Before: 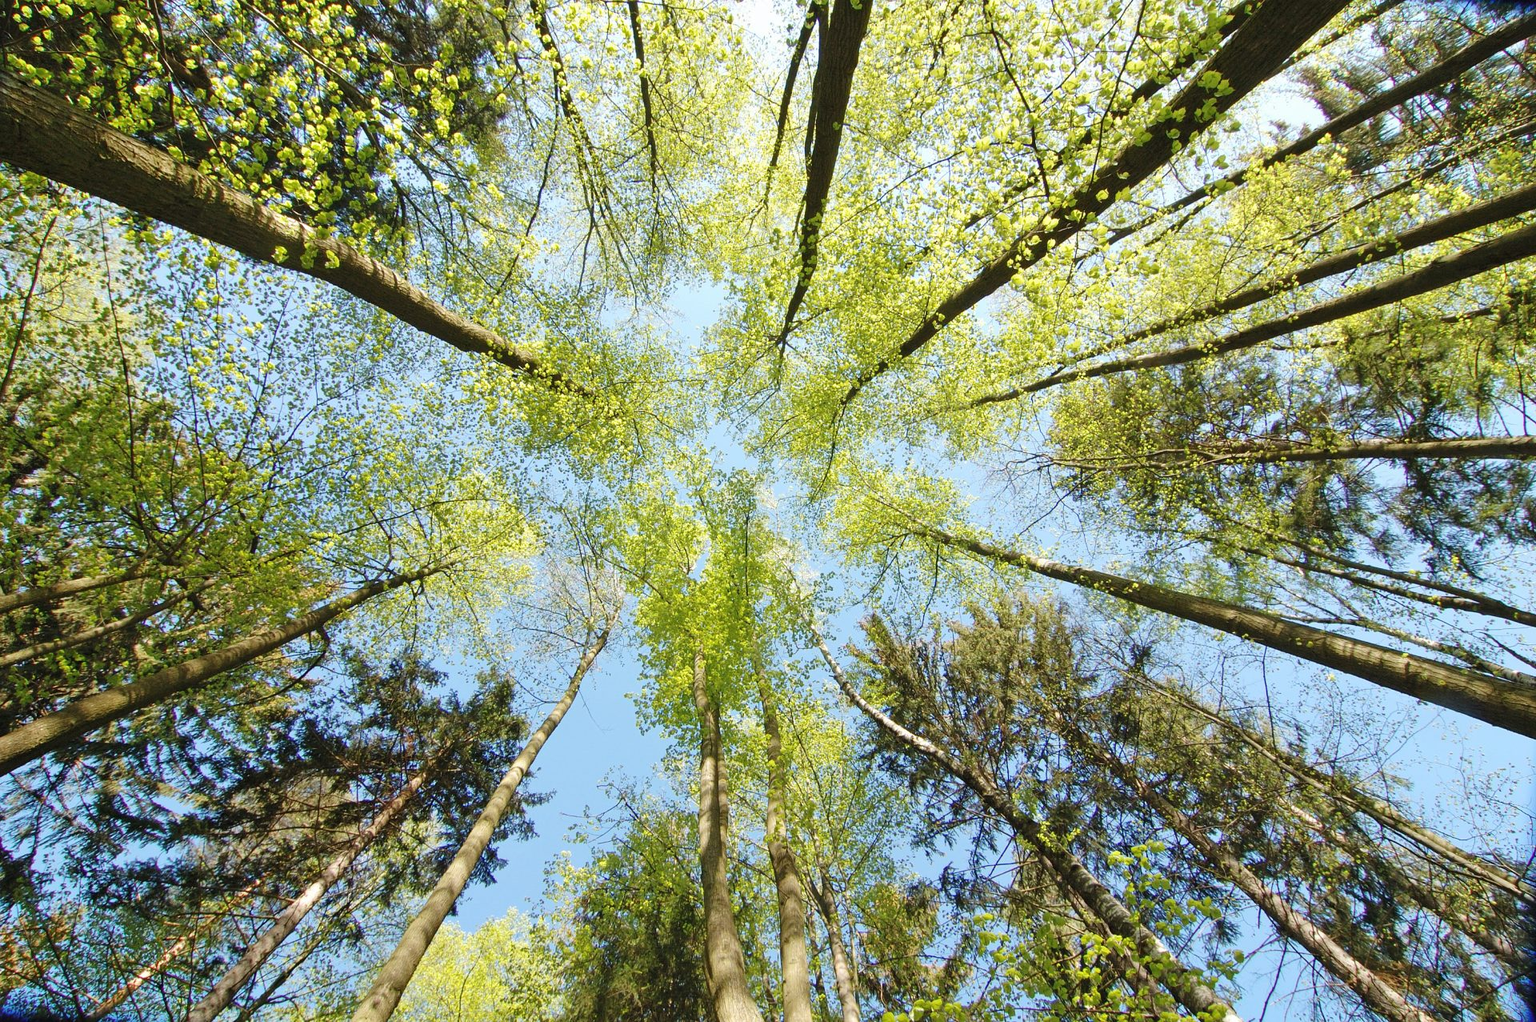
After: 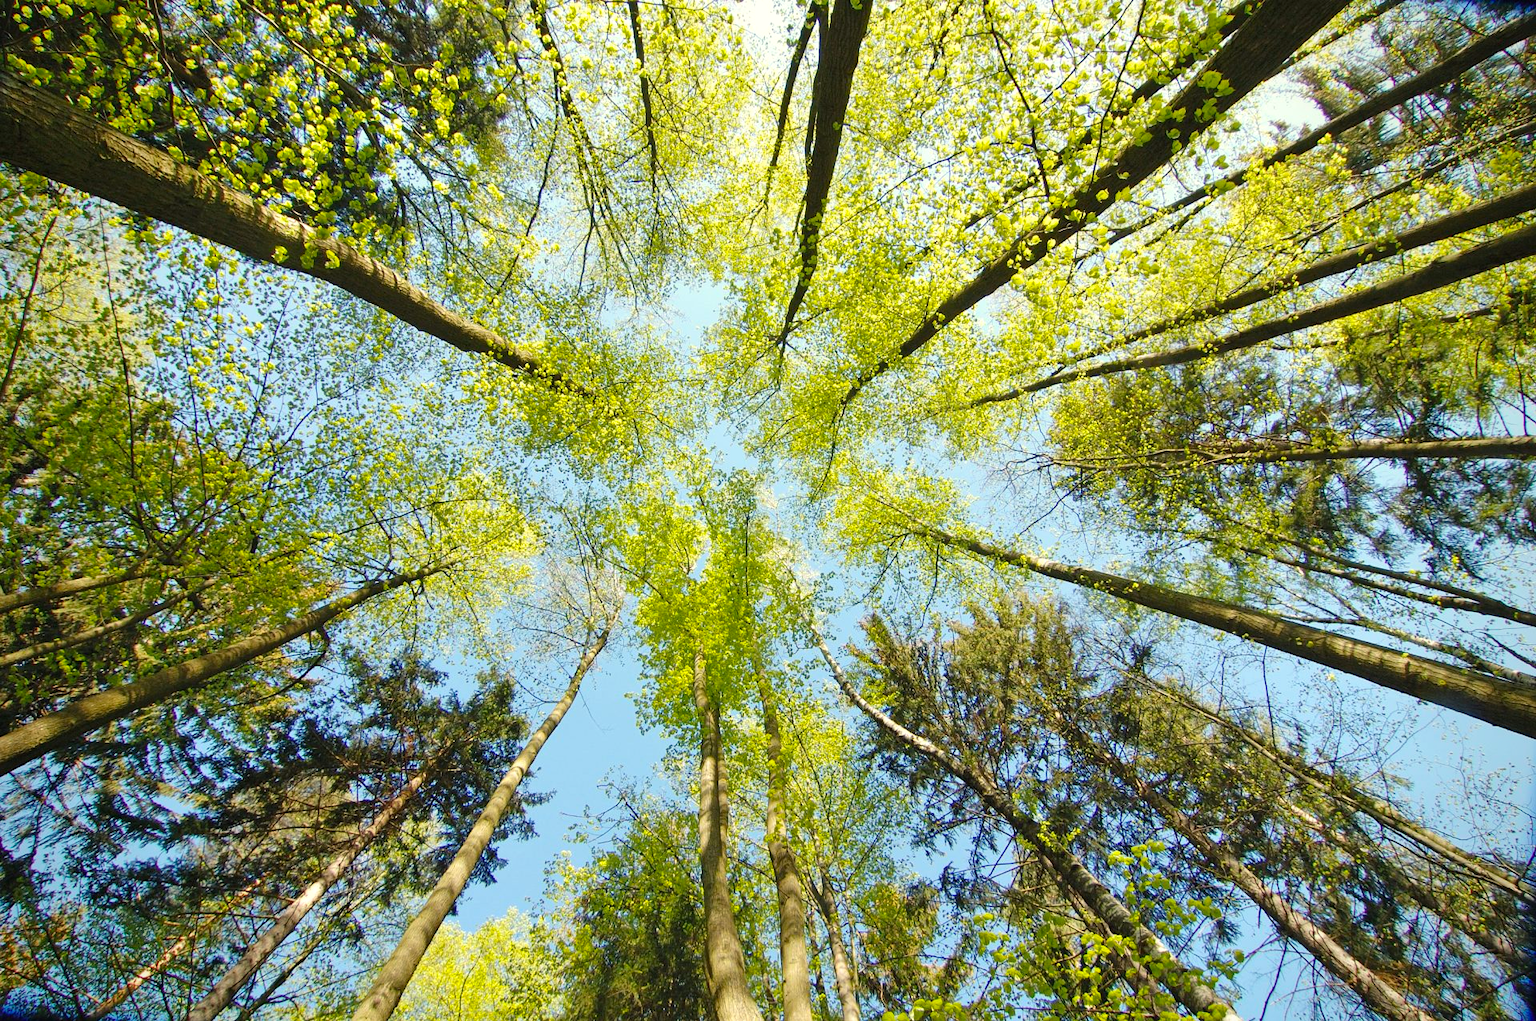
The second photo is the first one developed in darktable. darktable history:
color balance rgb: shadows lift › chroma 2.045%, shadows lift › hue 250.48°, highlights gain › luminance 6.081%, highlights gain › chroma 2.521%, highlights gain › hue 87.16°, perceptual saturation grading › global saturation 19.931%
vignetting: fall-off radius 60.85%, saturation 0.003
base curve: preserve colors none
